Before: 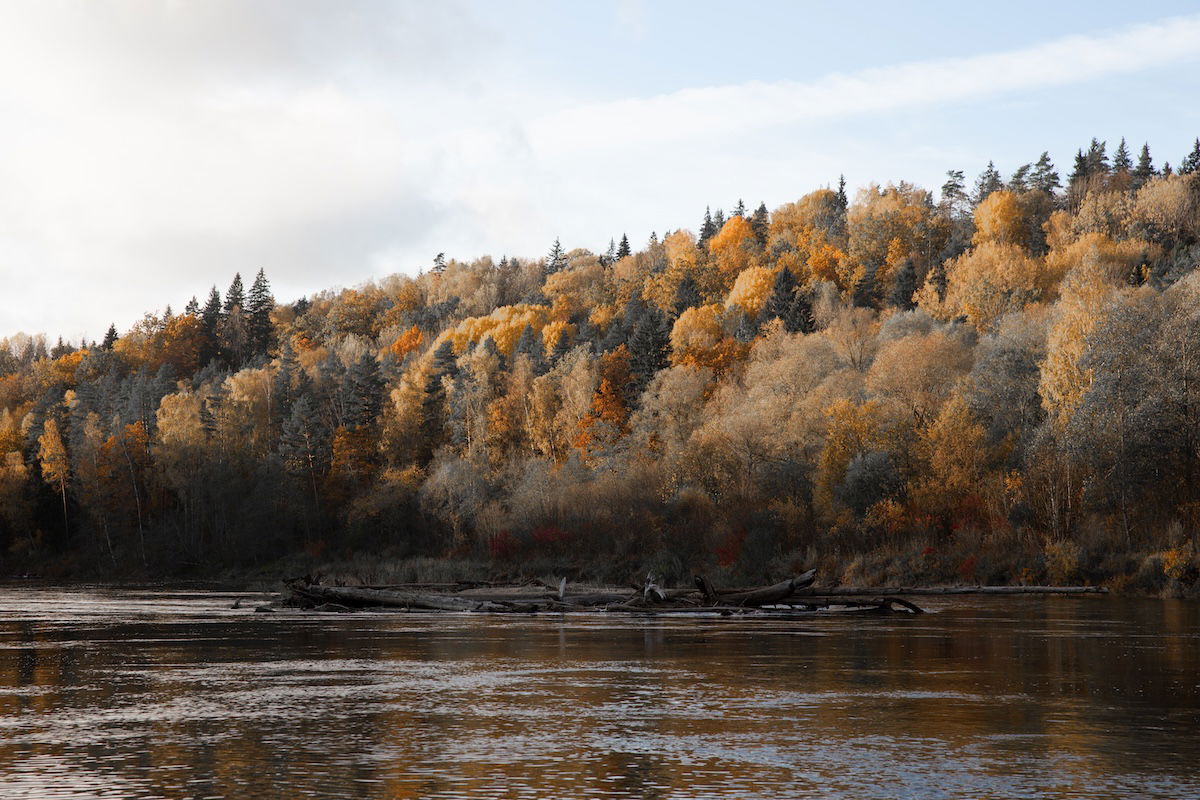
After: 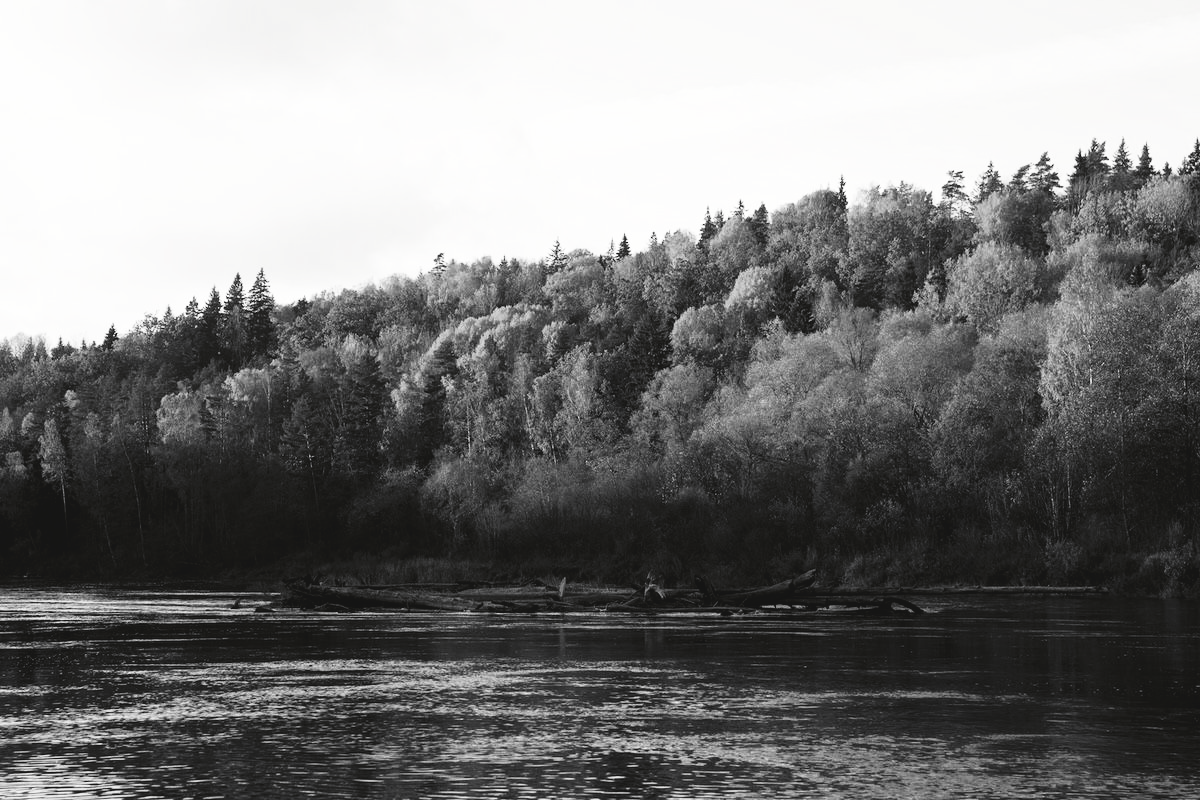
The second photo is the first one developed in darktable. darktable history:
tone curve: curves: ch0 [(0, 0) (0.003, 0.063) (0.011, 0.063) (0.025, 0.063) (0.044, 0.066) (0.069, 0.071) (0.1, 0.09) (0.136, 0.116) (0.177, 0.144) (0.224, 0.192) (0.277, 0.246) (0.335, 0.311) (0.399, 0.399) (0.468, 0.49) (0.543, 0.589) (0.623, 0.709) (0.709, 0.827) (0.801, 0.918) (0.898, 0.969) (1, 1)], preserve colors none
color look up table: target L [91.64, 85.98, 79.52, 81.33, 82.41, 74.05, 71.22, 68.74, 41.55, 42.1, 43.46, 37.41, 33.18, 19.87, 6.319, 200.09, 76.61, 62.72, 66.74, 64.99, 58.12, 52.54, 46.43, 32.75, 19.87, 10.27, 93.05, 87.41, 90.24, 73.19, 67, 64.99, 80.6, 79.88, 83.12, 63.73, 45.09, 36.57, 33.18, 15.16, 34.59, 13.23, 94.45, 82.76, 67.37, 70.48, 49.1, 51.75, 23.97], target a [-0.1, -0.003, -0.002, 0, -0.002, 0, 0.001, 0.001, 0, 0.001, 0.001, 0.001, 0, 0, -0.229, 0, -0.002, 0.001 ×5, 0 ×4, -0.003, -0.101, -0.101, 0.001, 0.001, 0.001, 0, 0, -0.001, 0.001, 0.001, 0, 0, 0, 0.001, 0, -0.1, 0, 0, 0.001, 0.001, 0.001, 0], target b [1.238, 0.026, 0.025, 0.003, 0.026, 0.003, -0.004, -0.004, 0, -0.004, -0.004, -0.004, -0.001, -0.001, 2.828, 0, 0.025, -0.004 ×5, 0, -0.001, -0.001, 0, 0.025, 1.251, 1.242, -0.004, -0.004, -0.004, 0.003, 0.003, 0.003, -0.004, -0.004, -0.001, -0.001, 0.005, -0.004, 0.005, 1.23, 0.003, 0.003, -0.004, -0.004, -0.004, -0.001], num patches 49
